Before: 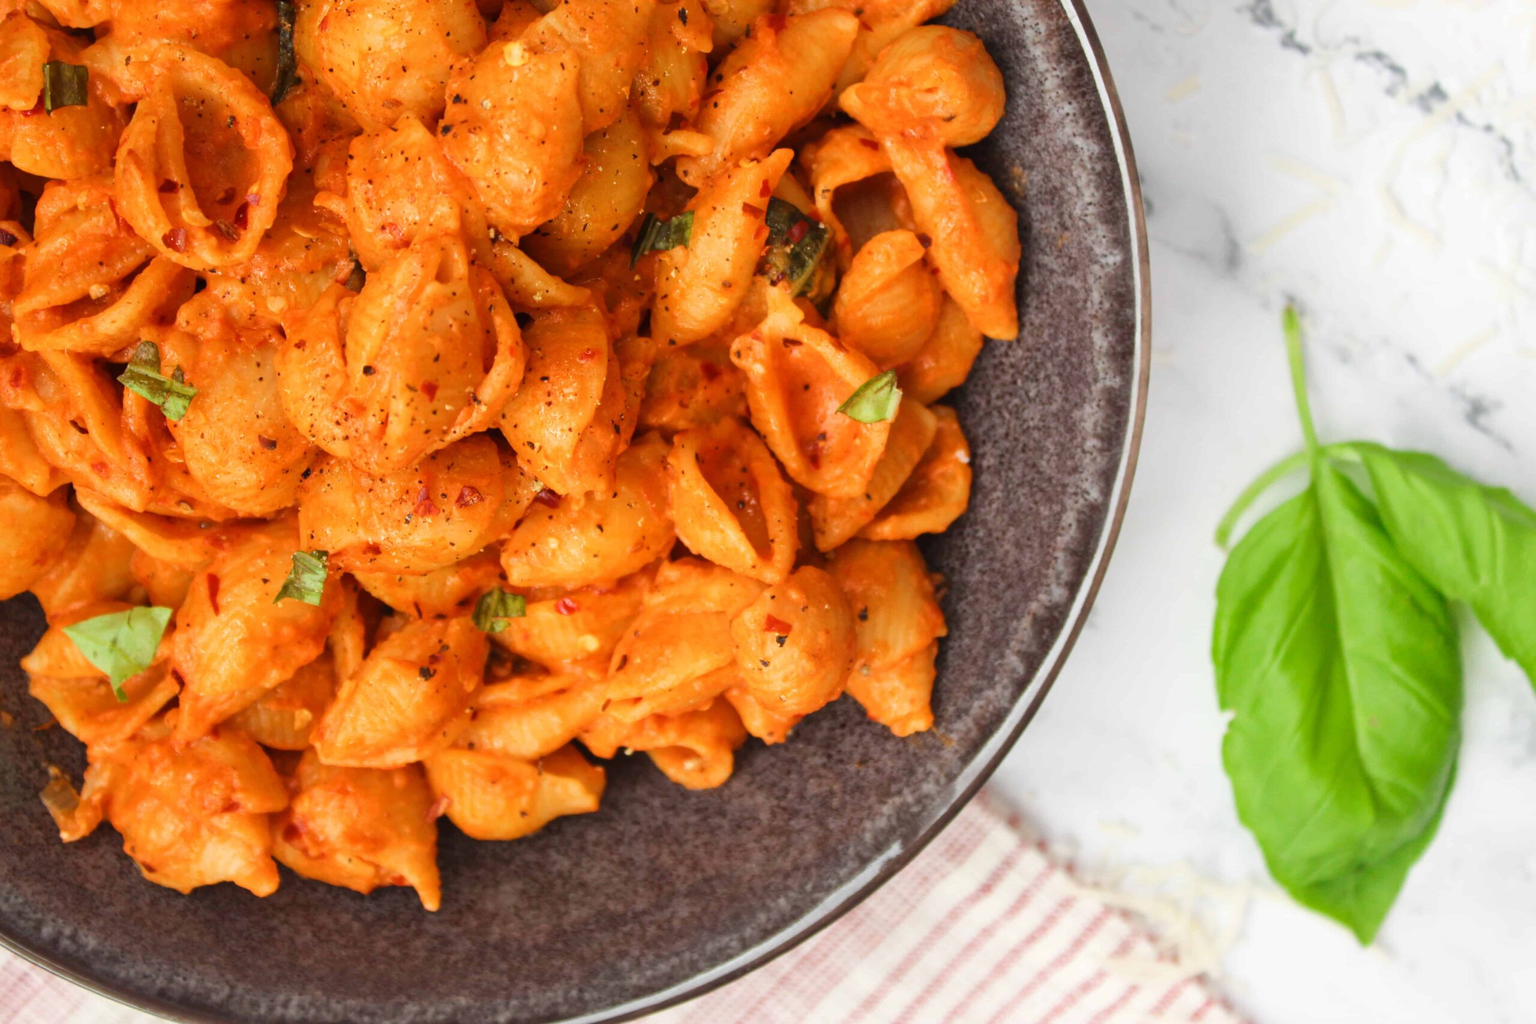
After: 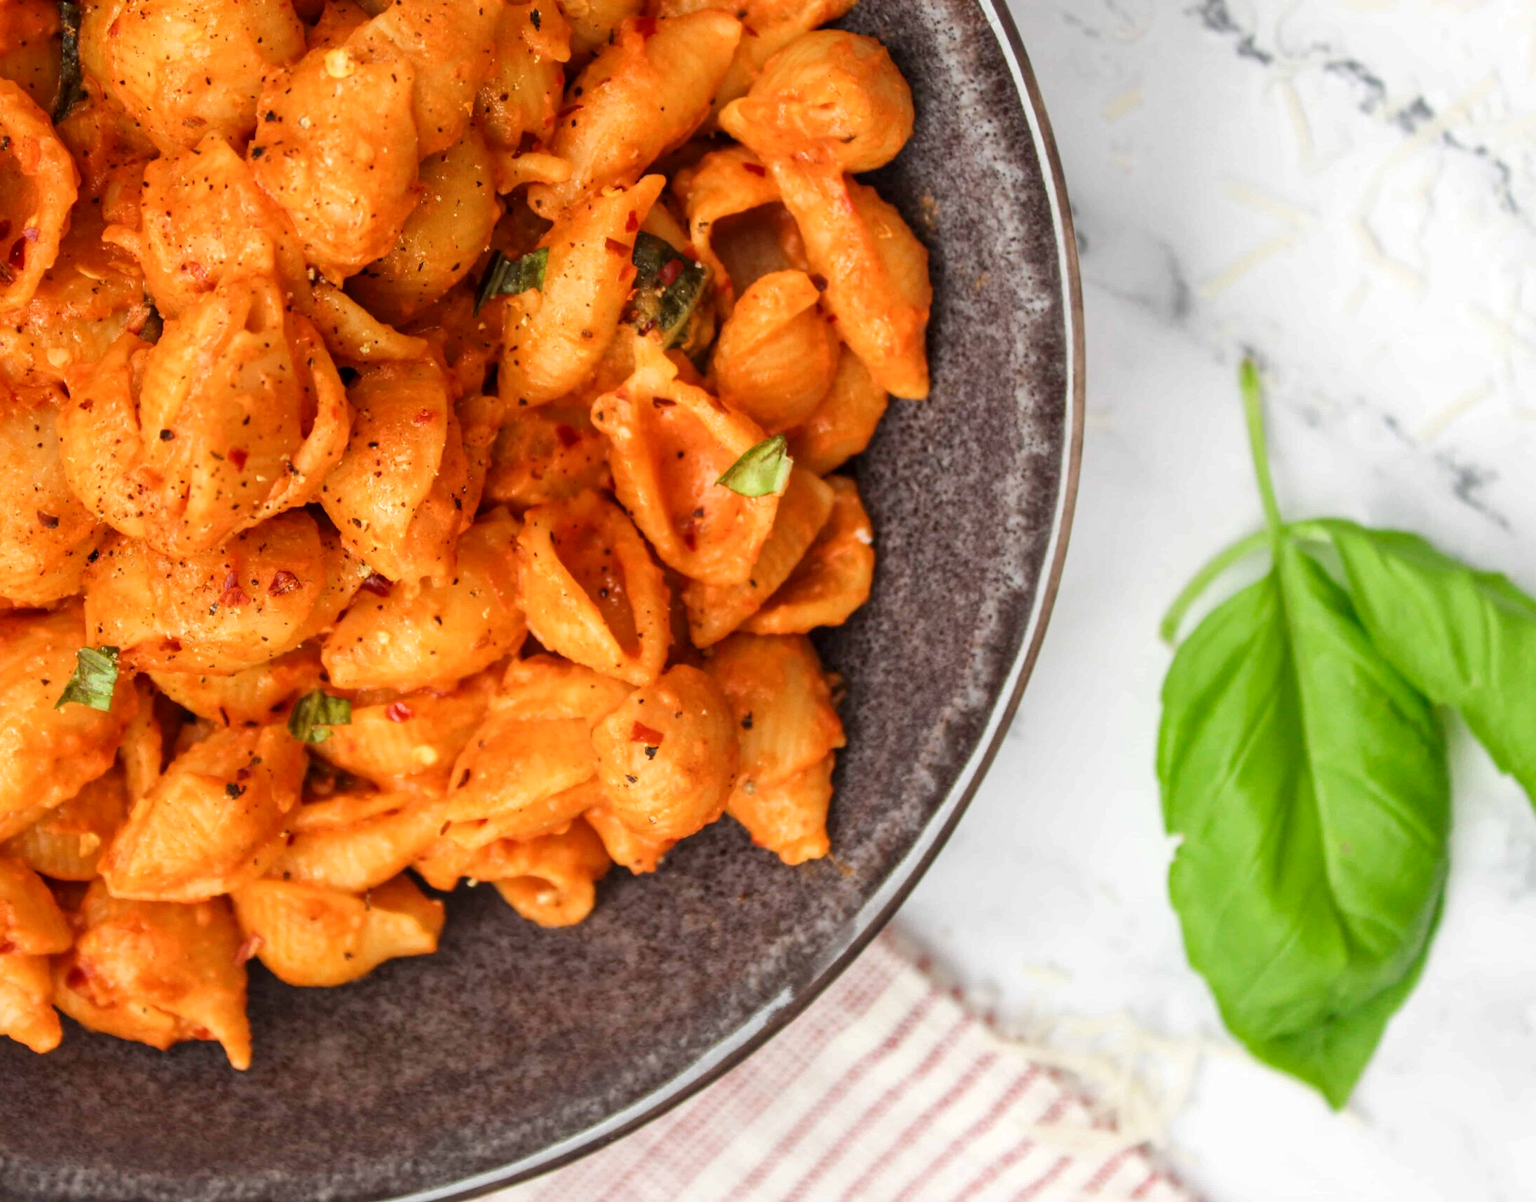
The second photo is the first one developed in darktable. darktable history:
crop and rotate: left 14.795%
local contrast: on, module defaults
